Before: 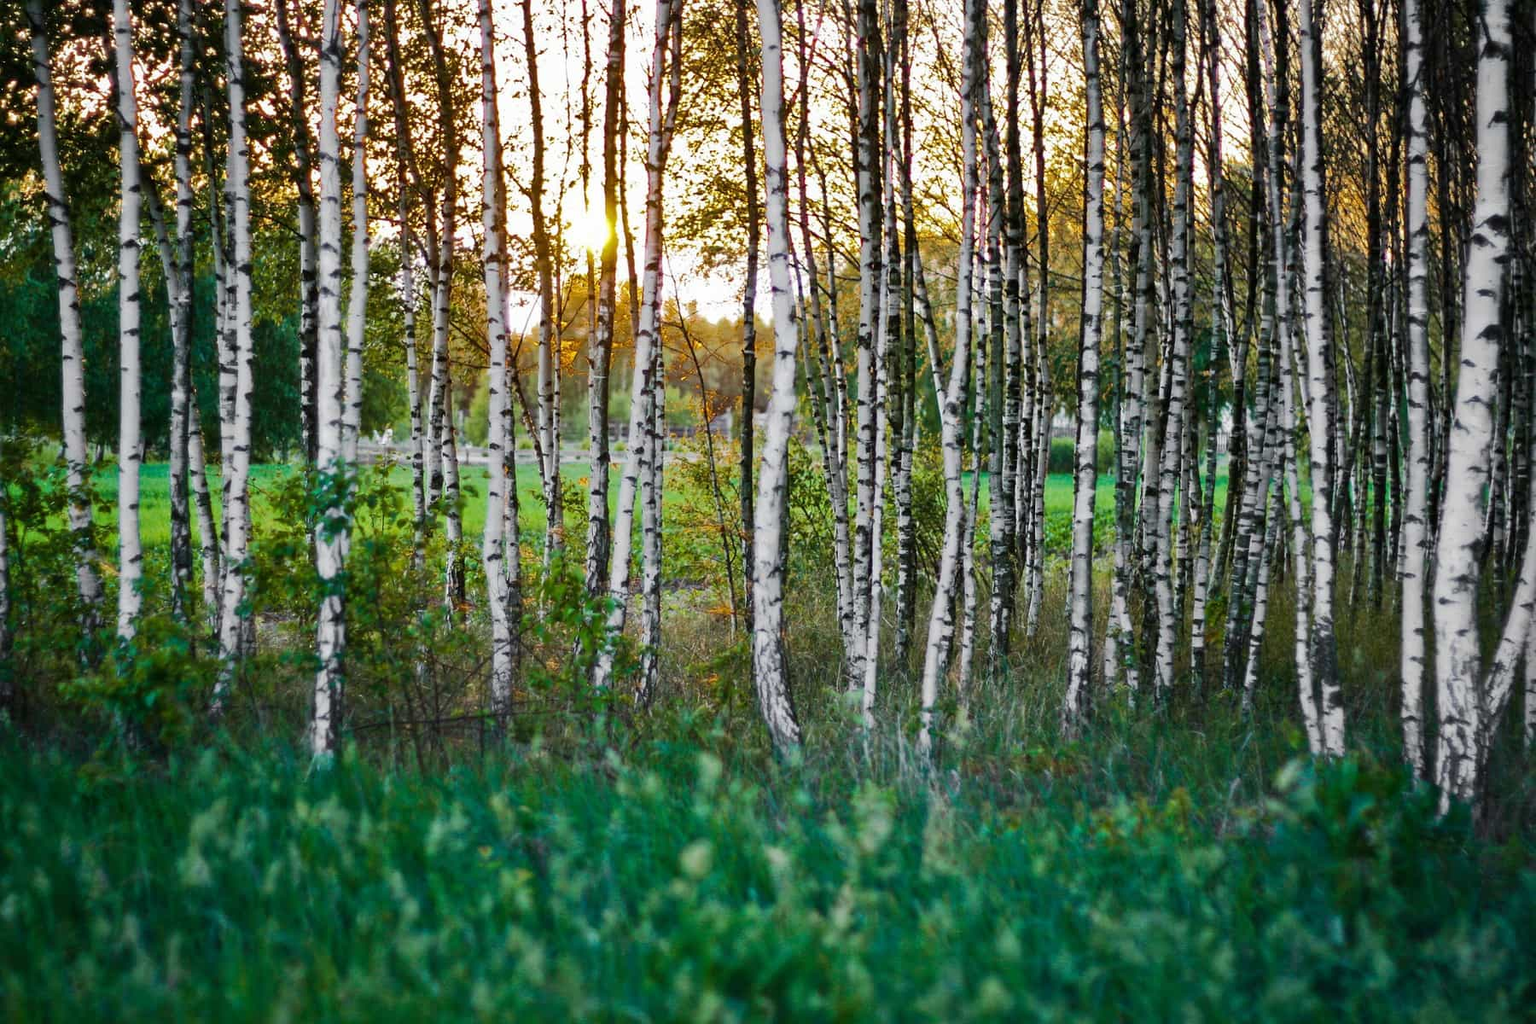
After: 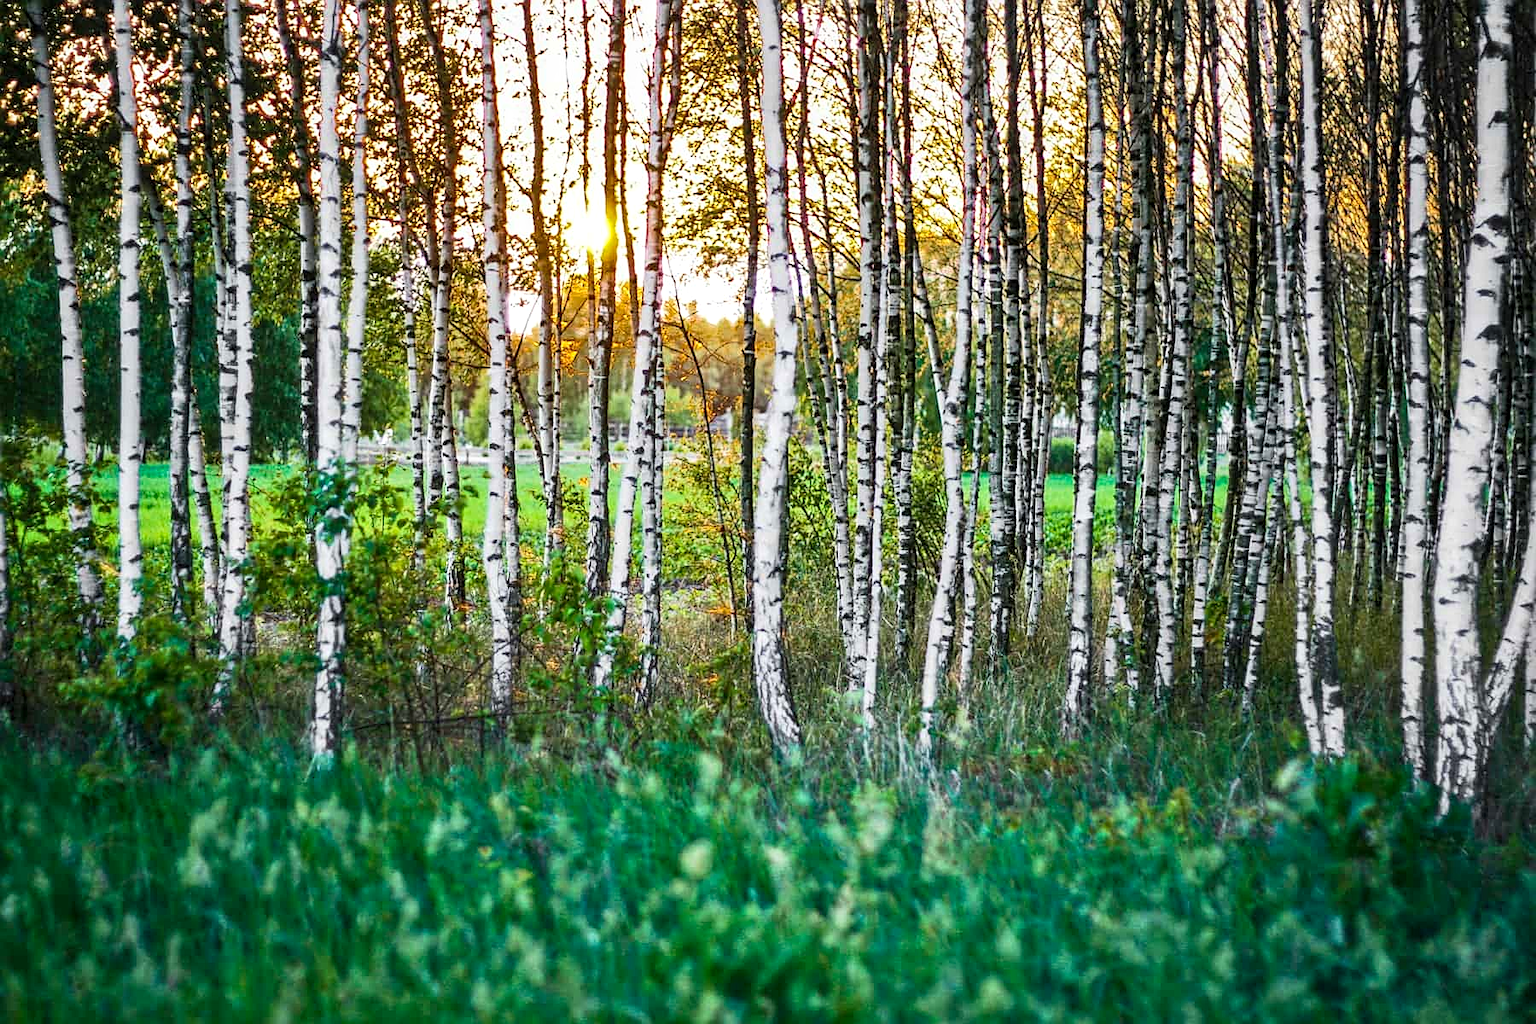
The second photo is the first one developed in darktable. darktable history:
contrast brightness saturation: contrast 0.196, brightness 0.168, saturation 0.219
local contrast: detail 130%
sharpen: on, module defaults
